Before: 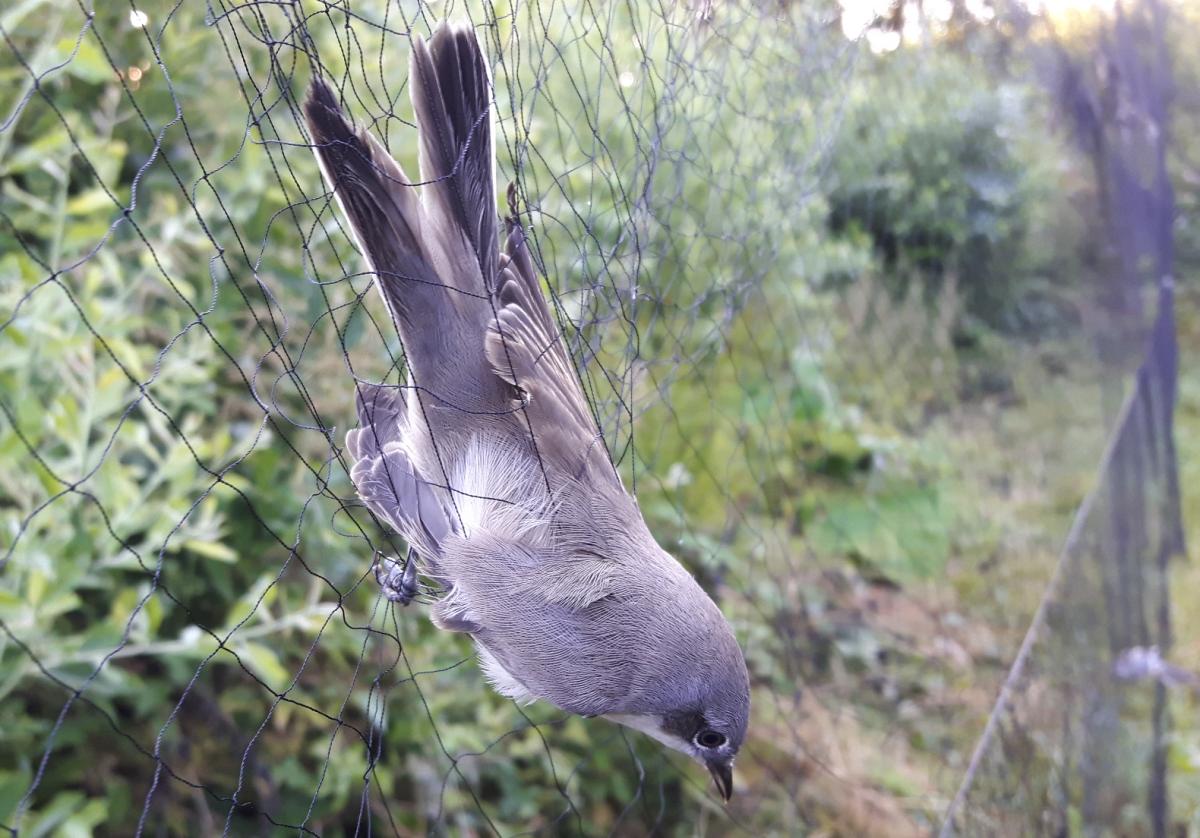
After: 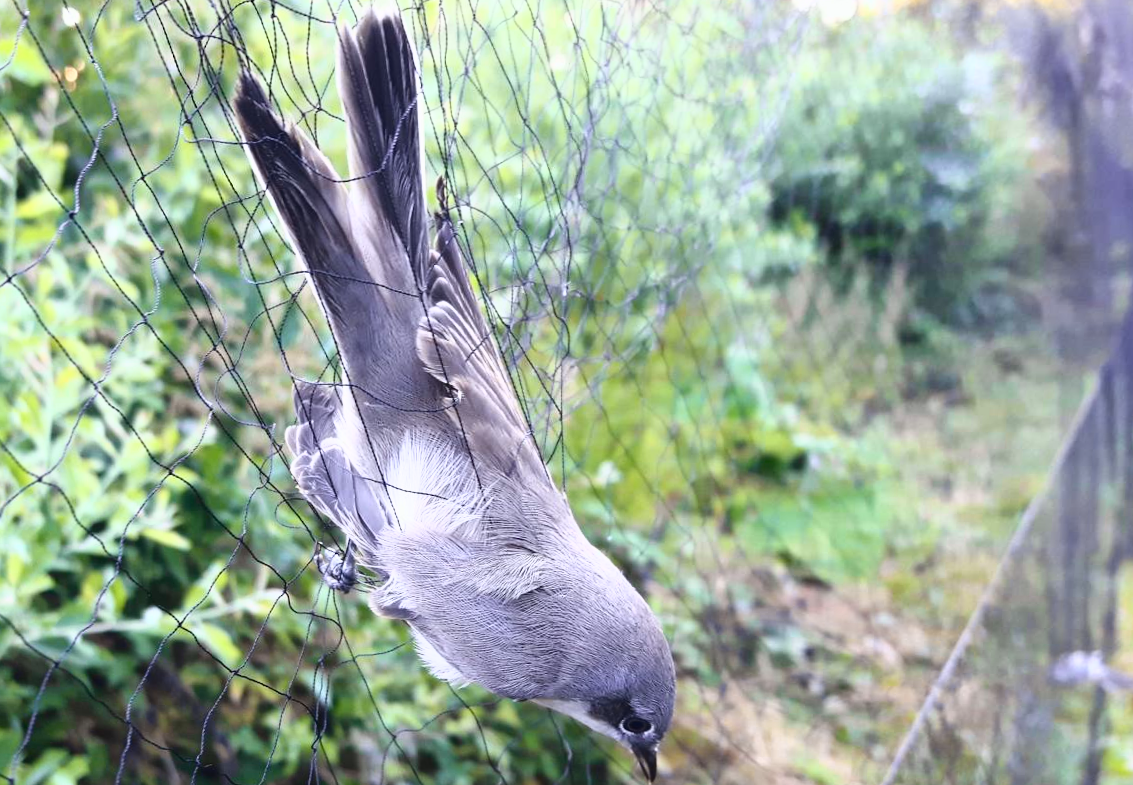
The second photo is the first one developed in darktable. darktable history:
tone curve: curves: ch0 [(0, 0.018) (0.162, 0.128) (0.434, 0.478) (0.667, 0.785) (0.819, 0.943) (1, 0.991)]; ch1 [(0, 0) (0.402, 0.36) (0.476, 0.449) (0.506, 0.505) (0.523, 0.518) (0.582, 0.586) (0.641, 0.668) (0.7, 0.741) (1, 1)]; ch2 [(0, 0) (0.416, 0.403) (0.483, 0.472) (0.503, 0.505) (0.521, 0.519) (0.547, 0.561) (0.597, 0.643) (0.699, 0.759) (0.997, 0.858)], color space Lab, independent channels
rotate and perspective: rotation 0.062°, lens shift (vertical) 0.115, lens shift (horizontal) -0.133, crop left 0.047, crop right 0.94, crop top 0.061, crop bottom 0.94
